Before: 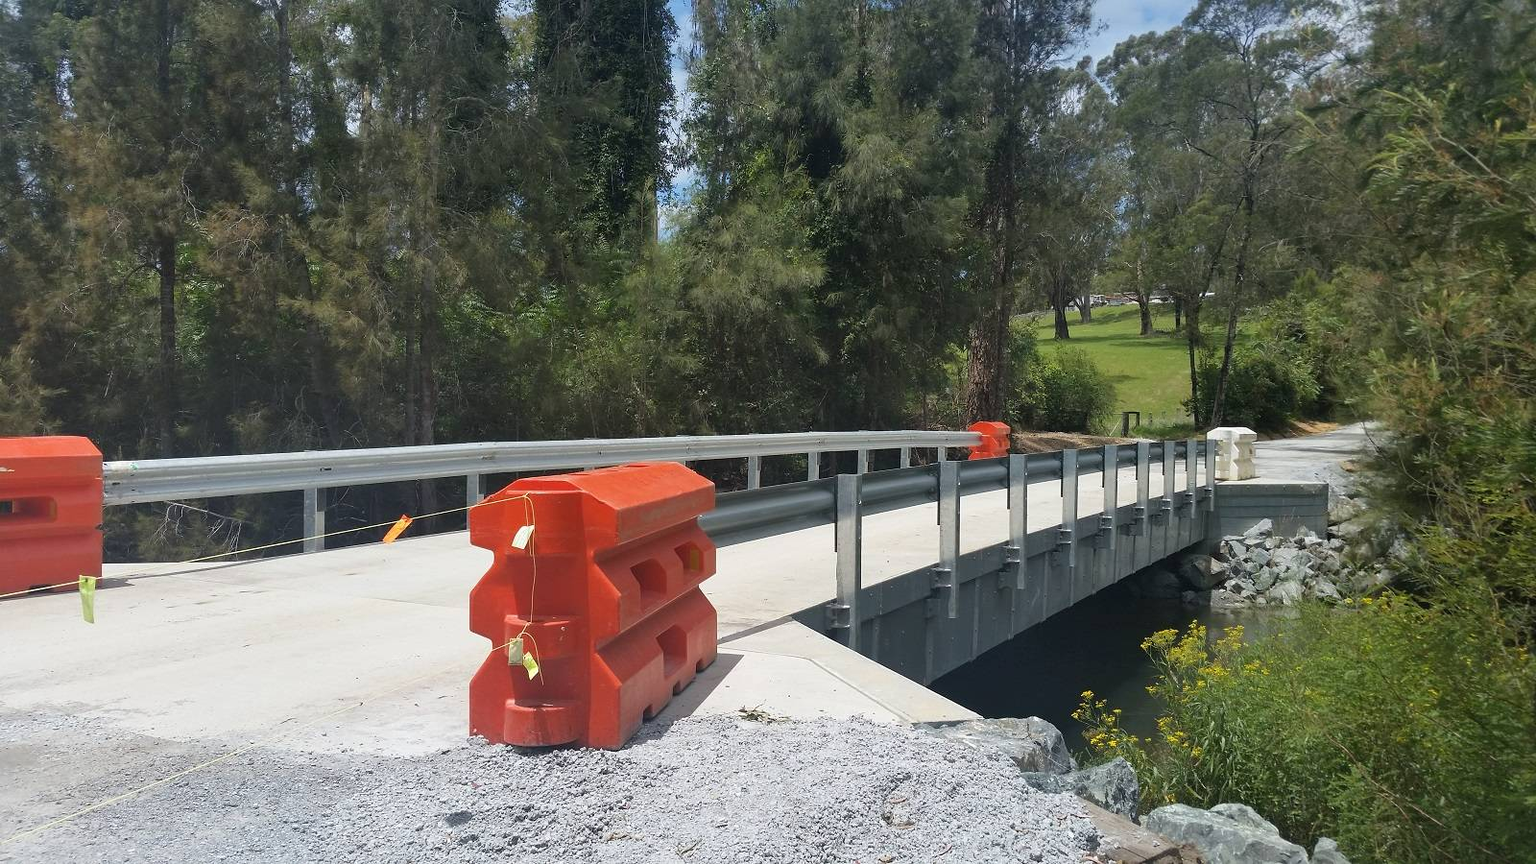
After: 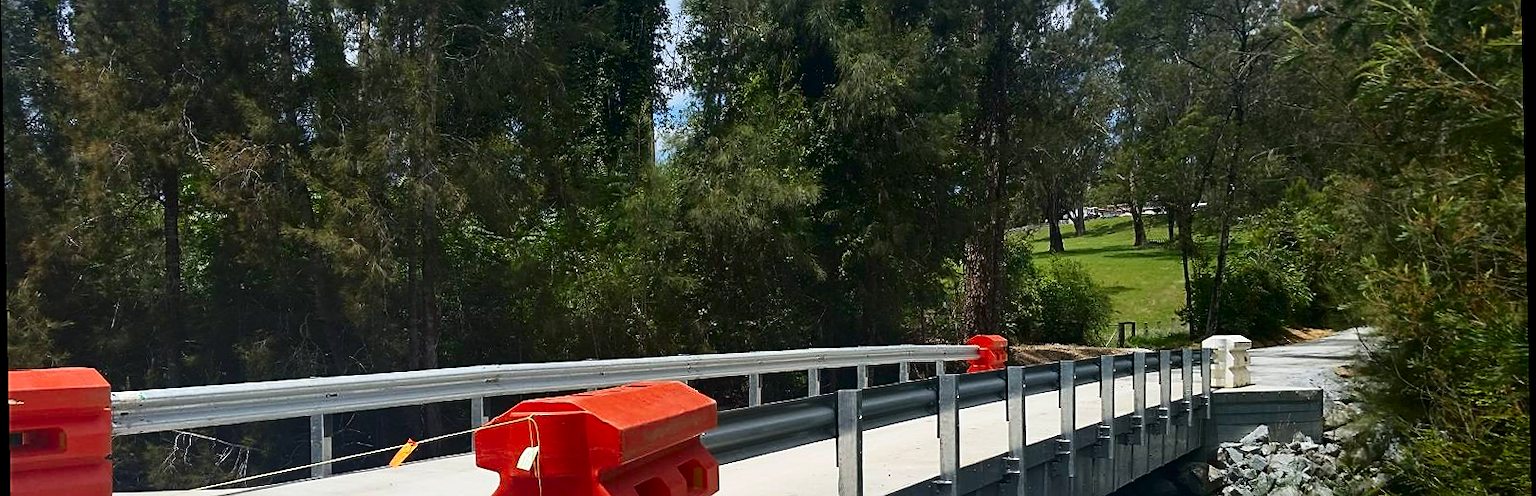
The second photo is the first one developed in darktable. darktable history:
crop and rotate: top 10.605%, bottom 33.274%
contrast brightness saturation: contrast 0.21, brightness -0.11, saturation 0.21
sharpen: on, module defaults
rotate and perspective: rotation -1.17°, automatic cropping off
